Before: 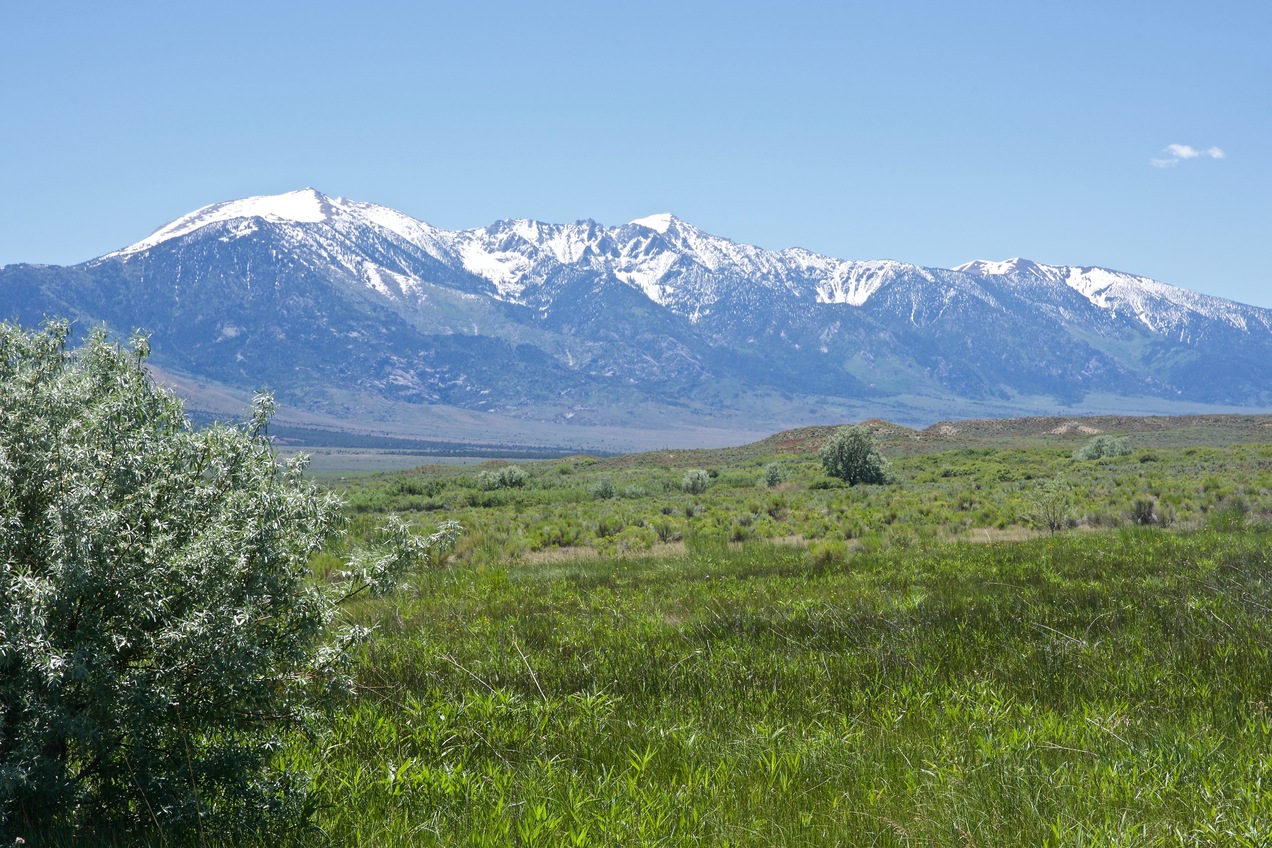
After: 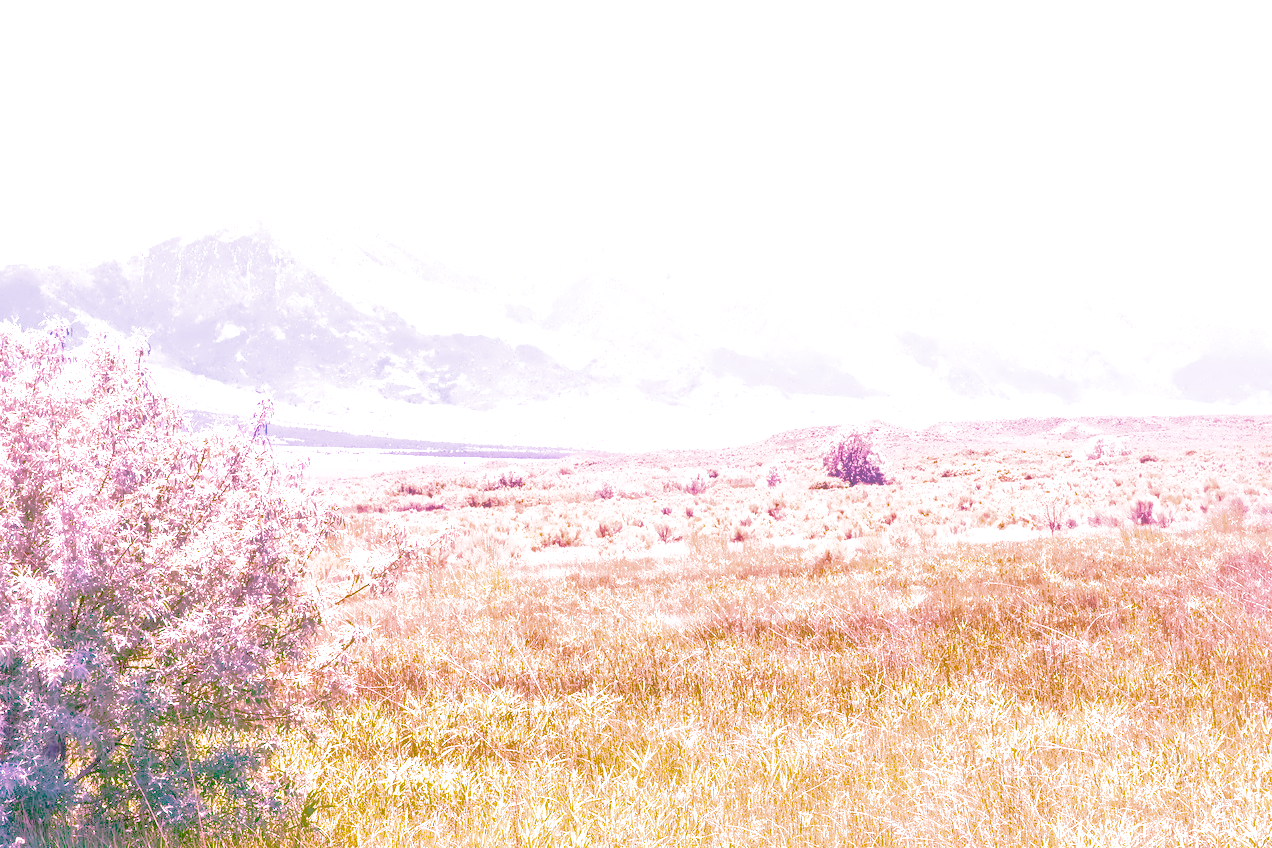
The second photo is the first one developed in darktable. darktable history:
local contrast: on, module defaults
color calibration: illuminant as shot in camera, x 0.358, y 0.373, temperature 4628.91 K
denoise (profiled): preserve shadows 1.52, scattering 0.002, a [-1, 0, 0], compensate highlight preservation false
haze removal: compatibility mode true, adaptive false
highlight reconstruction: on, module defaults
hot pixels: on, module defaults
lens correction: scale 1, crop 1, focal 16, aperture 5.6, distance 1000, camera "Canon EOS RP", lens "Canon RF 16mm F2.8 STM"
shadows and highlights: on, module defaults
white balance: red 2.229, blue 1.46
velvia: on, module defaults
filmic rgb: black relative exposure -9.5 EV, white relative exposure 3.02 EV, hardness 6.12
exposure: black level correction 0, exposure 1.198 EV, compensate exposure bias true, compensate highlight preservation false
color look up table "October Gold": target a [13.56, 18.13, -4.88, -19.26, 8.84, -33.4, 42.48, 10.41, 48.24, 22.98, -23.71, 22.65, 14.18, -38.34, 53.38, 4.647, 49.99, -28.63, -0.43, -0.64, -0.73, -0.15, -0.42, -0.08, 0 ×25], target b [14.06, 17.81, -21.93, 32.21, -25.4, -0.2, 67.25, -45.96, 16.25, -21.59, 57.26, 79.4, -50.3, 31.37, 28.19, 91.8, -14.57, -28.64, 1.19, -0.34, -0.5, -0.27, -1.23, -0.97, 0 ×25], num patches 24
color balance rgb: perceptual saturation grading › global saturation 35%, perceptual saturation grading › highlights -25%, perceptual saturation grading › shadows 50%
